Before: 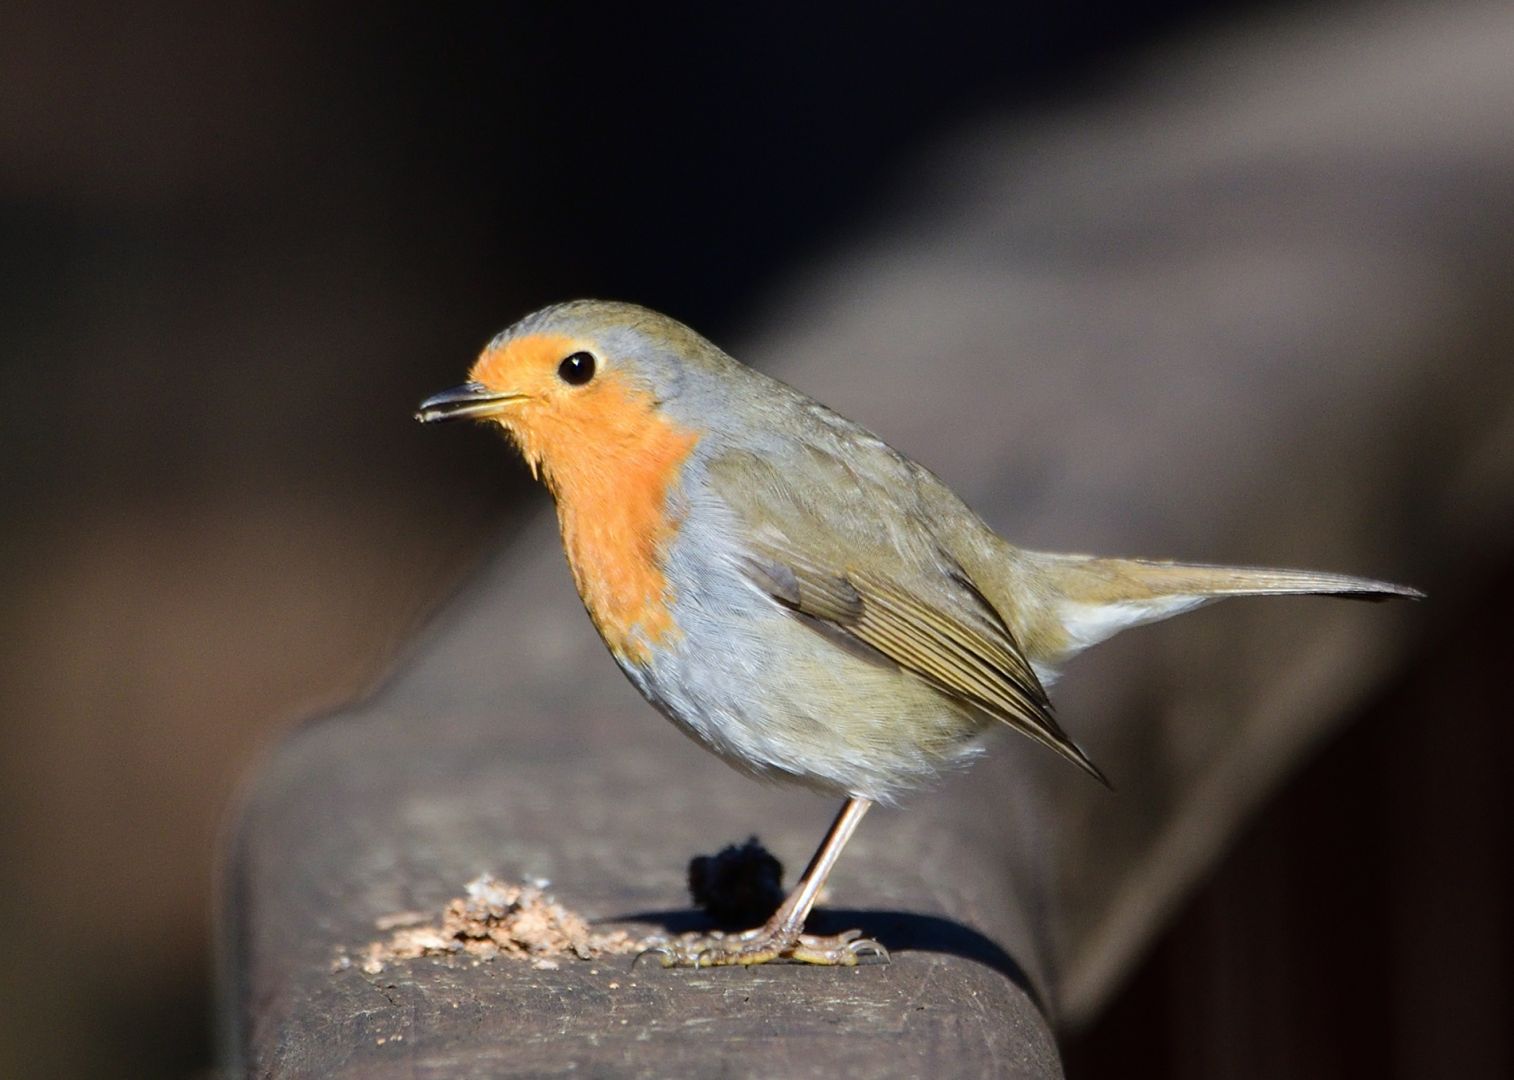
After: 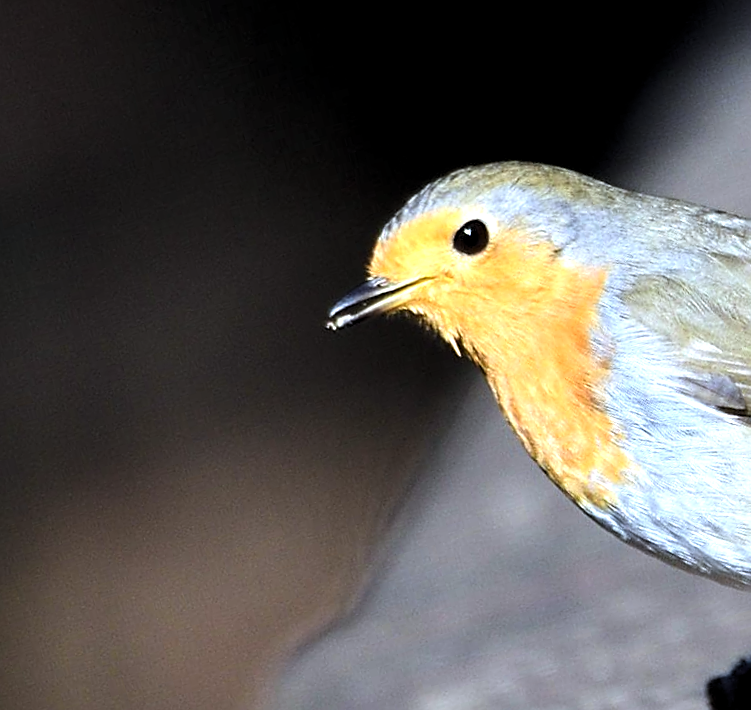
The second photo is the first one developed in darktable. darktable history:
exposure: black level correction 0, exposure 0.6 EV, compensate highlight preservation false
crop: left 0.587%, right 45.588%, bottom 0.086%
levels: levels [0.052, 0.496, 0.908]
sharpen: on, module defaults
white balance: red 0.931, blue 1.11
rotate and perspective: rotation -14.8°, crop left 0.1, crop right 0.903, crop top 0.25, crop bottom 0.748
